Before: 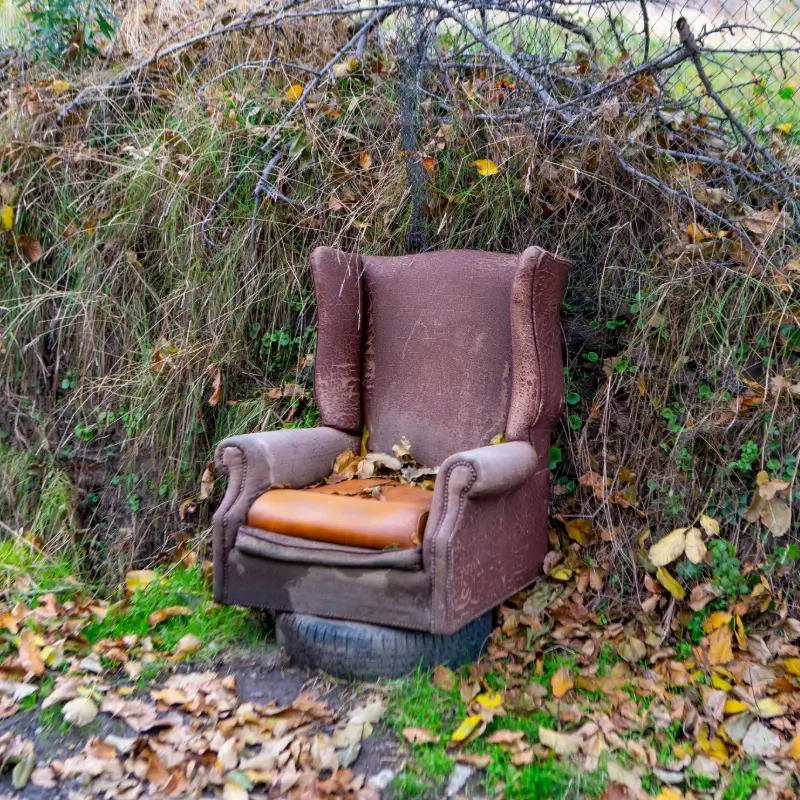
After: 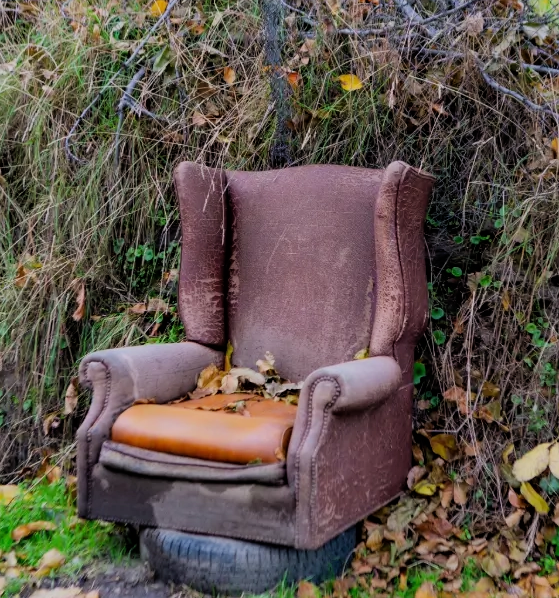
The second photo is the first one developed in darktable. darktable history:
crop and rotate: left 17.046%, top 10.659%, right 12.989%, bottom 14.553%
filmic rgb: black relative exposure -7.65 EV, white relative exposure 4.56 EV, hardness 3.61, color science v6 (2022)
